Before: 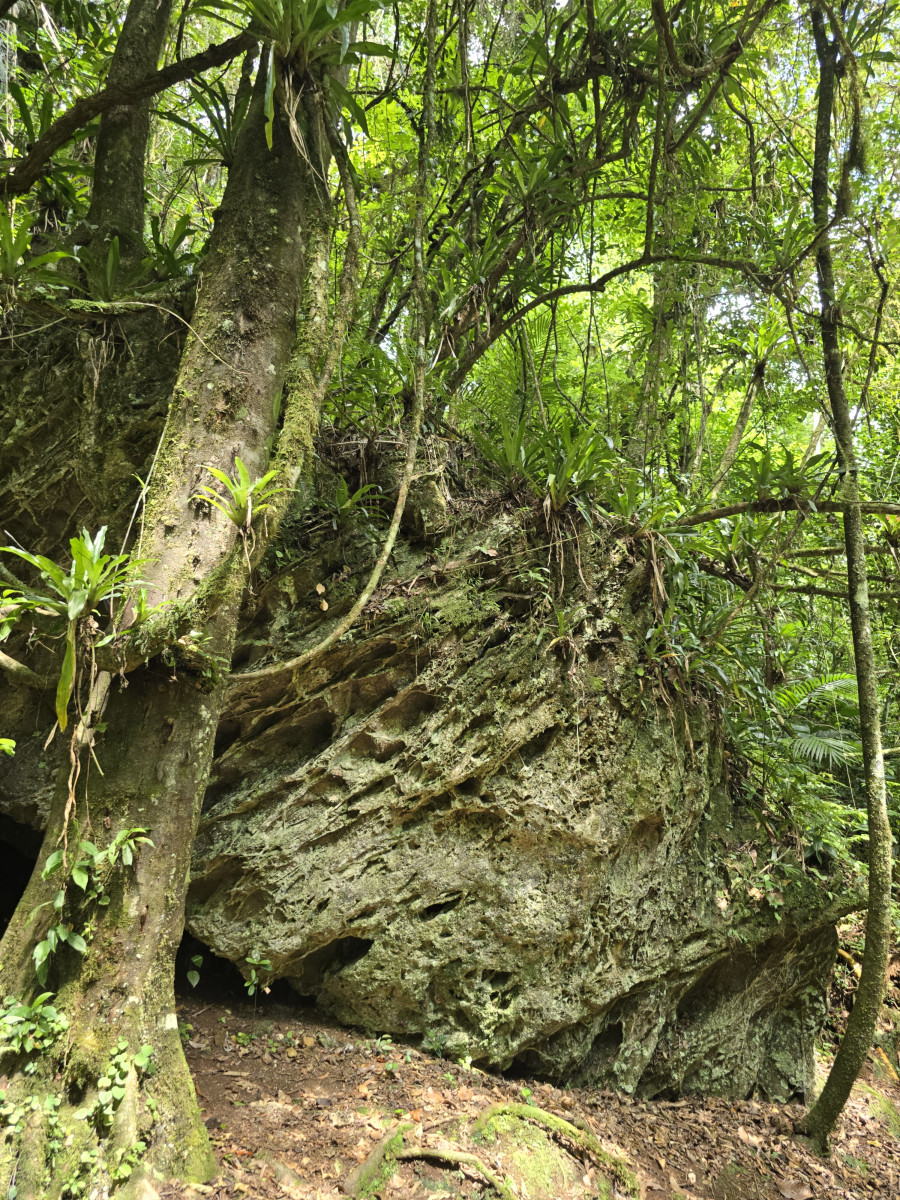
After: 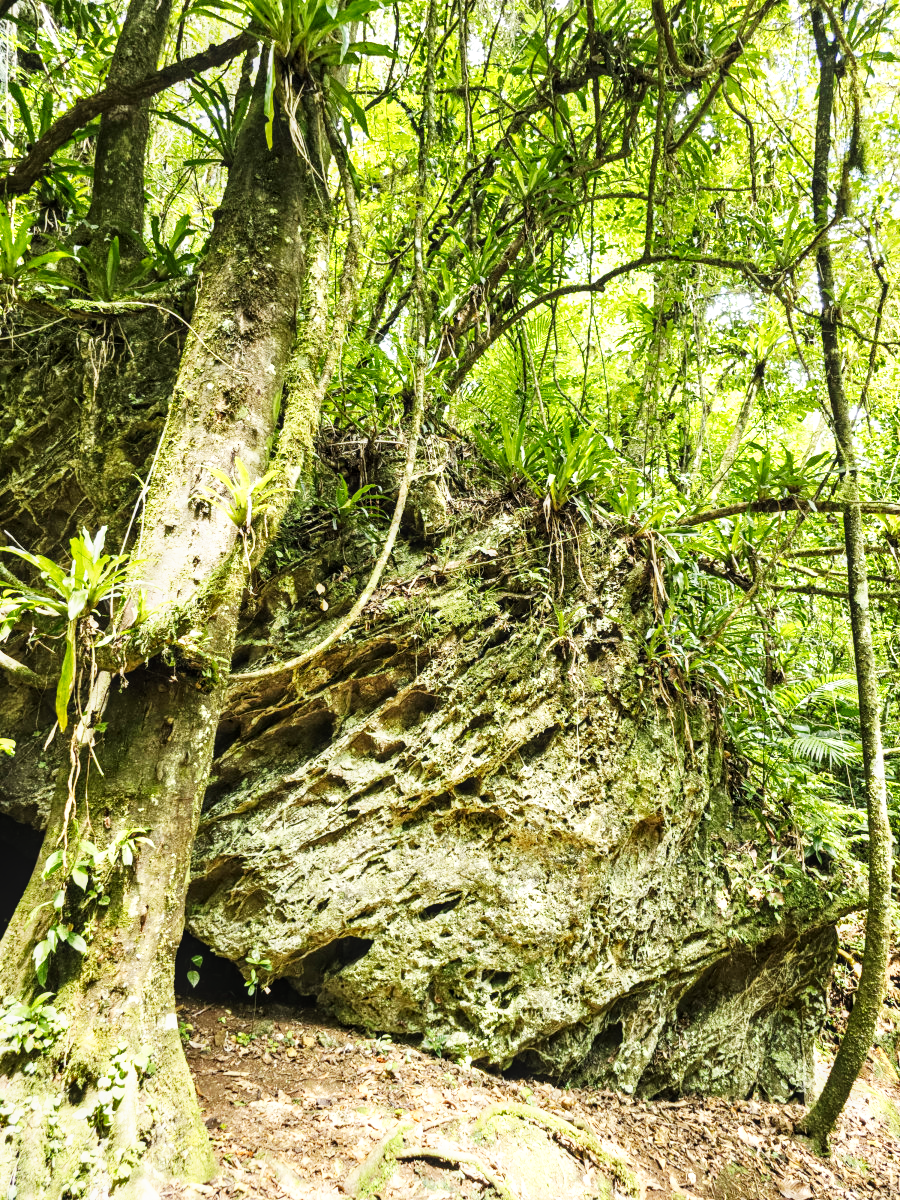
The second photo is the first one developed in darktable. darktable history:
base curve: curves: ch0 [(0, 0) (0.007, 0.004) (0.027, 0.03) (0.046, 0.07) (0.207, 0.54) (0.442, 0.872) (0.673, 0.972) (1, 1)], preserve colors none
local contrast: on, module defaults
